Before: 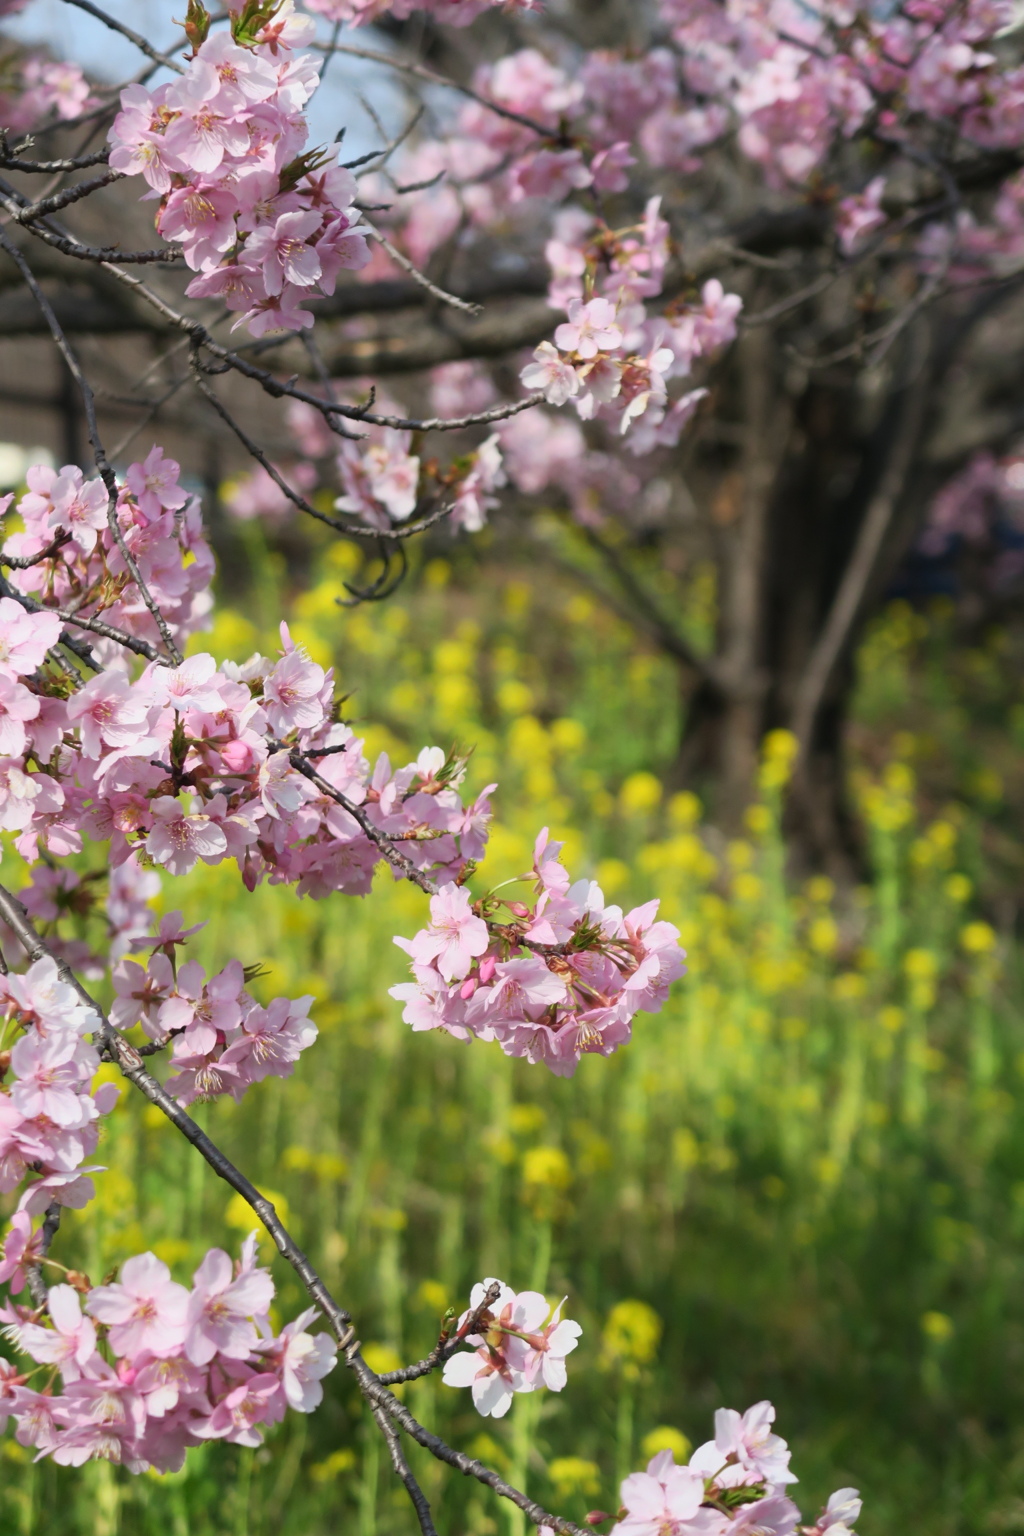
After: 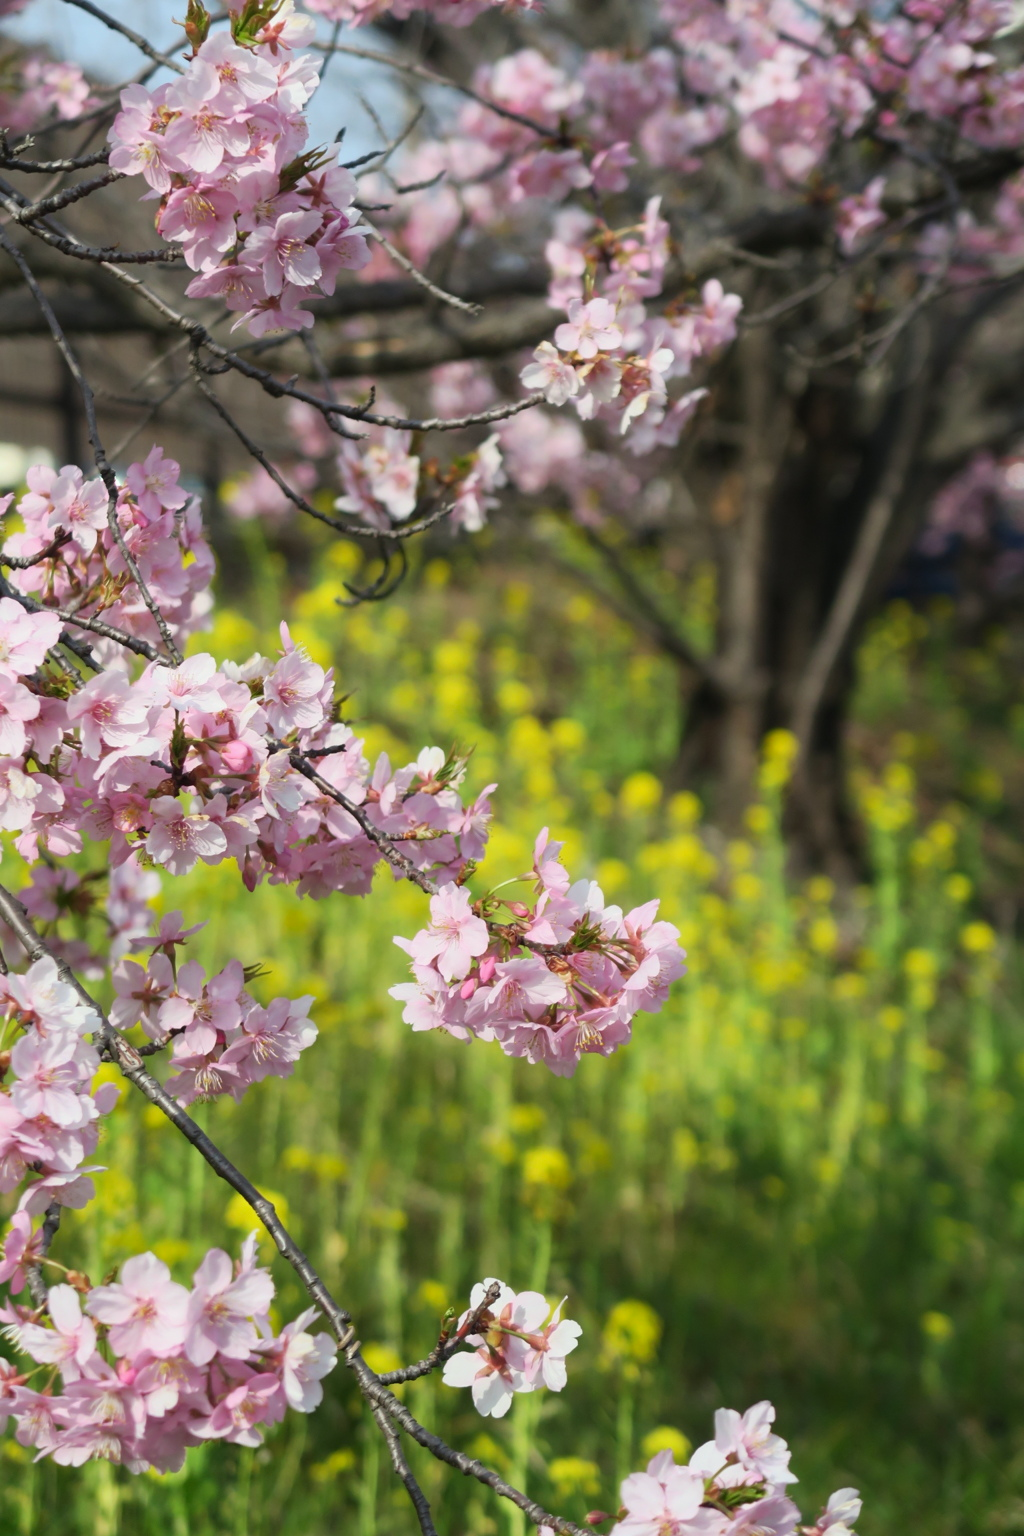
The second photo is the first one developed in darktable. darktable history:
color correction: highlights a* -2.66, highlights b* 2.51
